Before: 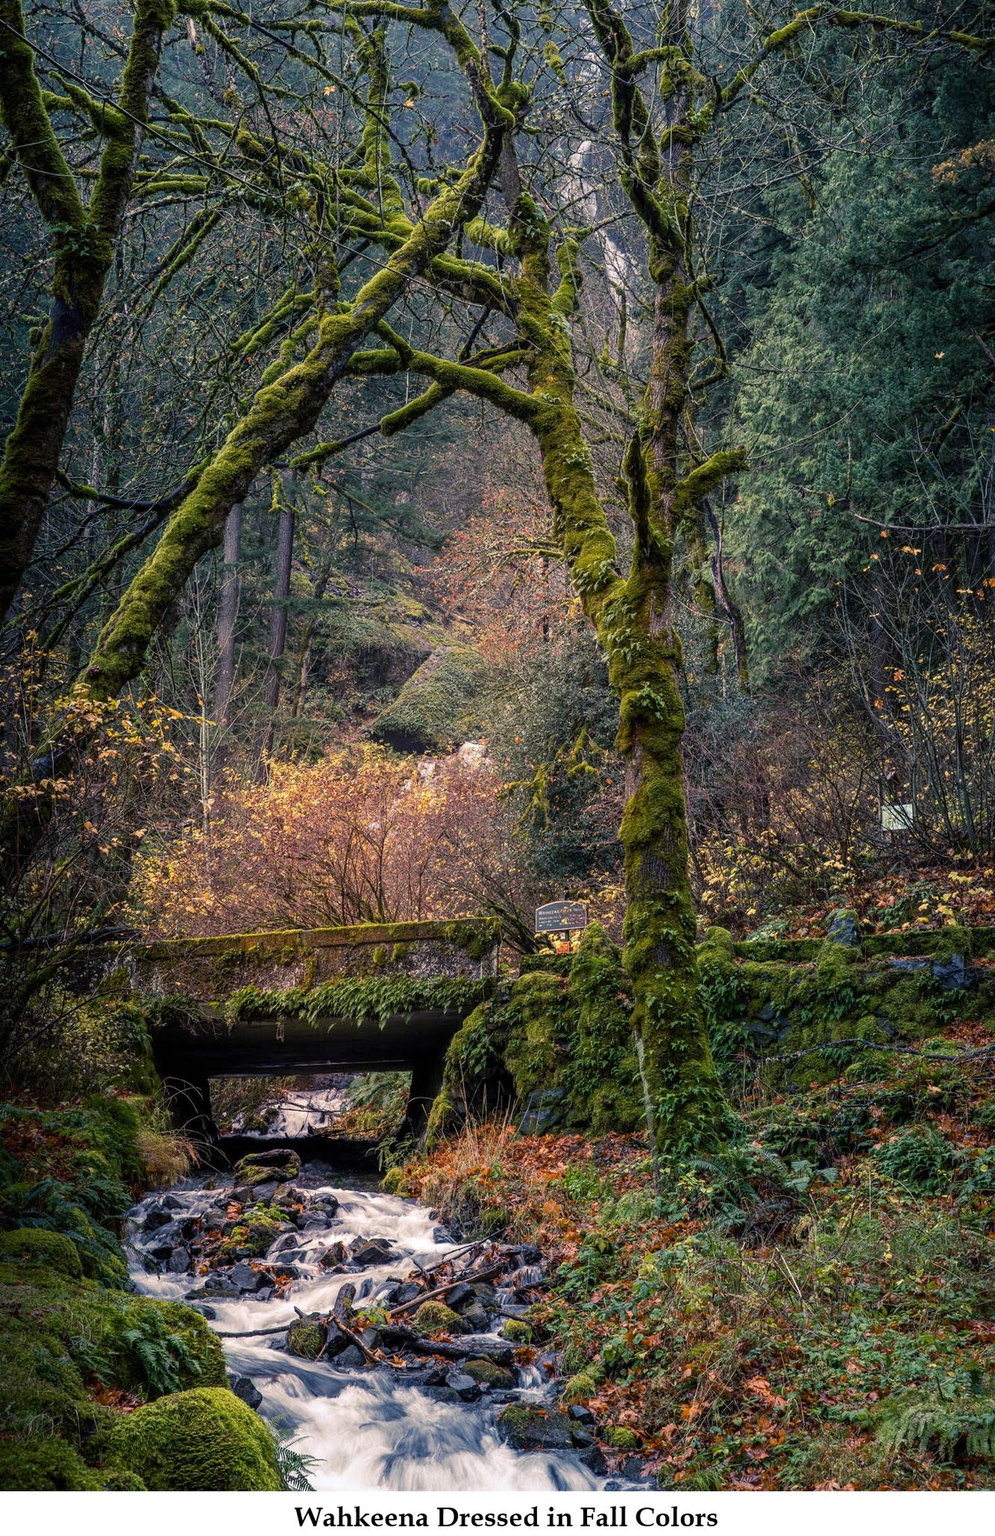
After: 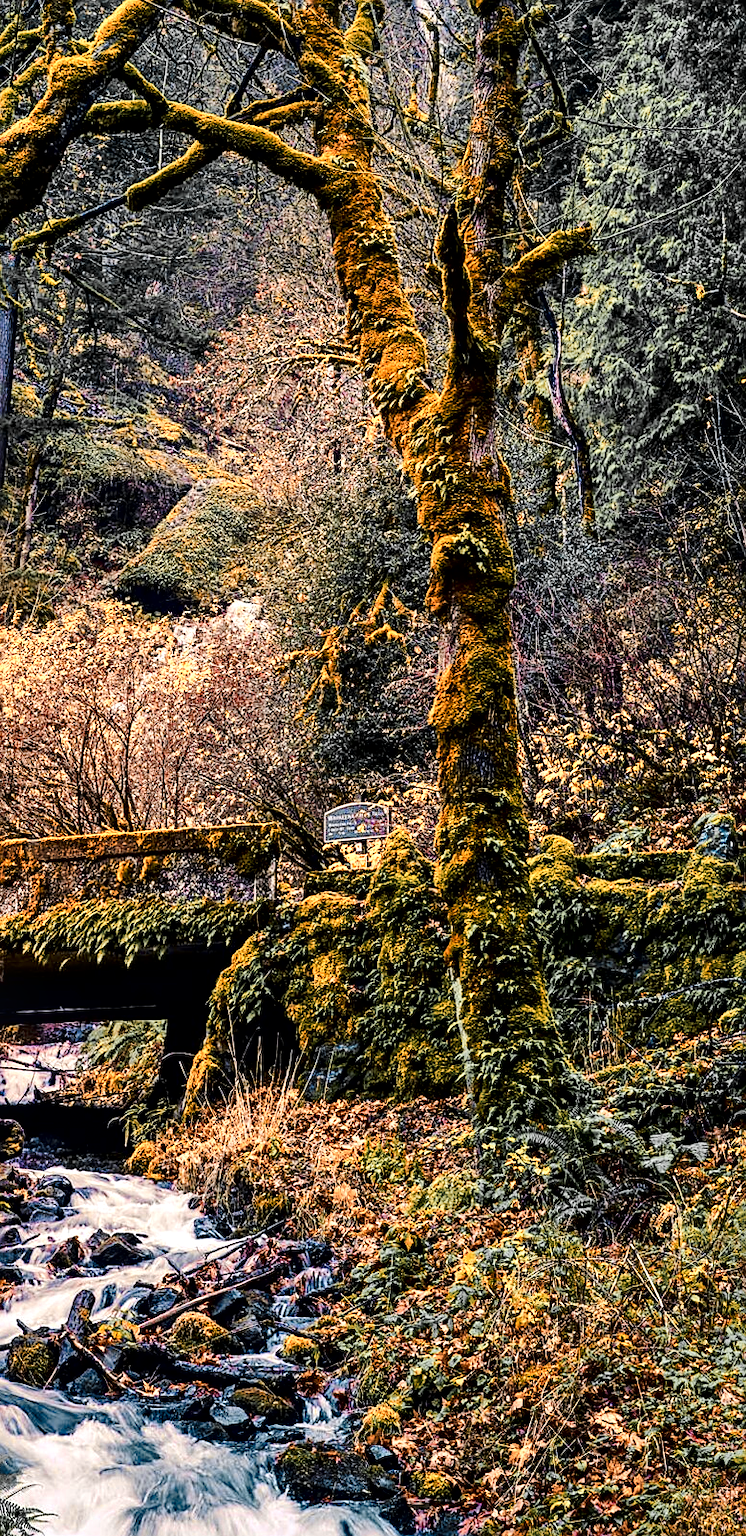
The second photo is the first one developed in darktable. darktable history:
color zones: curves: ch0 [(0.009, 0.528) (0.136, 0.6) (0.255, 0.586) (0.39, 0.528) (0.522, 0.584) (0.686, 0.736) (0.849, 0.561)]; ch1 [(0.045, 0.781) (0.14, 0.416) (0.257, 0.695) (0.442, 0.032) (0.738, 0.338) (0.818, 0.632) (0.891, 0.741) (1, 0.704)]; ch2 [(0, 0.667) (0.141, 0.52) (0.26, 0.37) (0.474, 0.432) (0.743, 0.286)]
base curve: curves: ch0 [(0, 0) (0.073, 0.04) (0.157, 0.139) (0.492, 0.492) (0.758, 0.758) (1, 1)], preserve colors none
local contrast: mode bilateral grid, contrast 19, coarseness 51, detail 162%, midtone range 0.2
sharpen: on, module defaults
crop and rotate: left 28.341%, top 17.649%, right 12.67%, bottom 3.801%
tone curve: curves: ch0 [(0, 0.013) (0.054, 0.018) (0.205, 0.191) (0.289, 0.292) (0.39, 0.424) (0.493, 0.551) (0.666, 0.743) (0.795, 0.841) (1, 0.998)]; ch1 [(0, 0) (0.385, 0.343) (0.439, 0.415) (0.494, 0.495) (0.501, 0.501) (0.51, 0.509) (0.548, 0.554) (0.586, 0.601) (0.66, 0.687) (0.783, 0.804) (1, 1)]; ch2 [(0, 0) (0.304, 0.31) (0.403, 0.399) (0.441, 0.428) (0.47, 0.469) (0.498, 0.496) (0.524, 0.538) (0.566, 0.579) (0.633, 0.665) (0.7, 0.711) (1, 1)], color space Lab, independent channels, preserve colors none
shadows and highlights: low approximation 0.01, soften with gaussian
